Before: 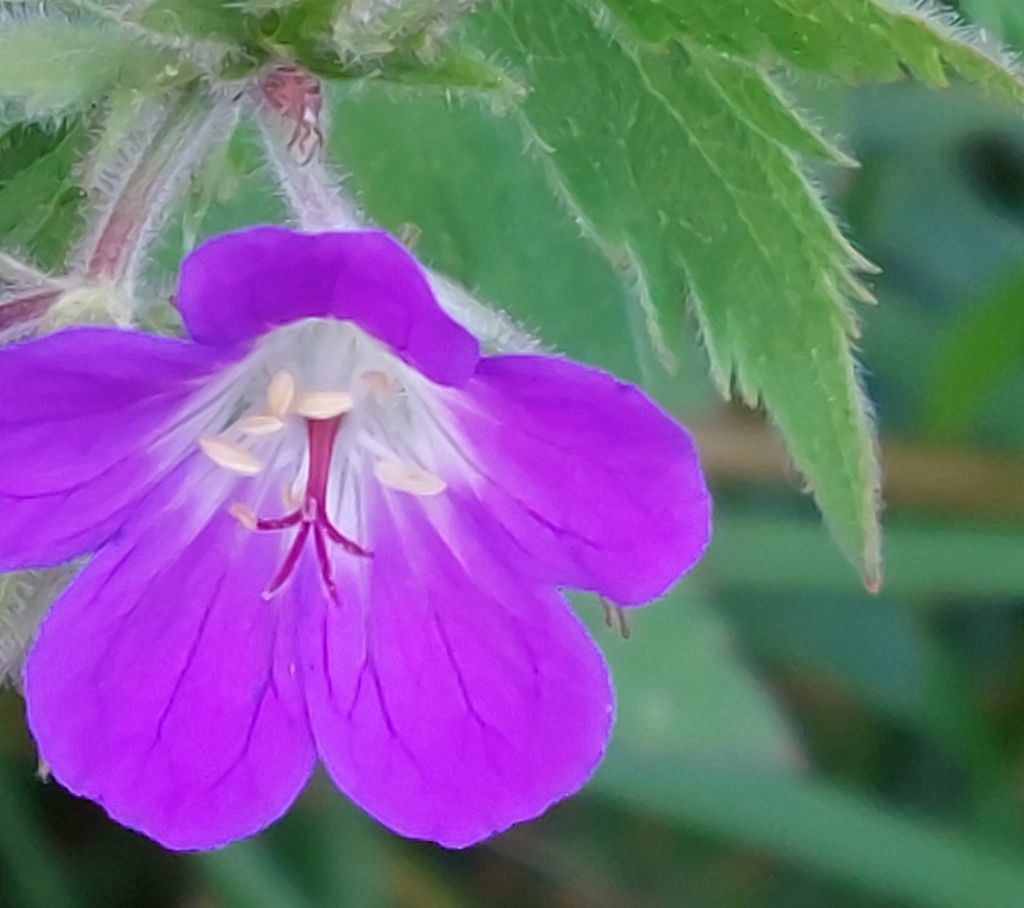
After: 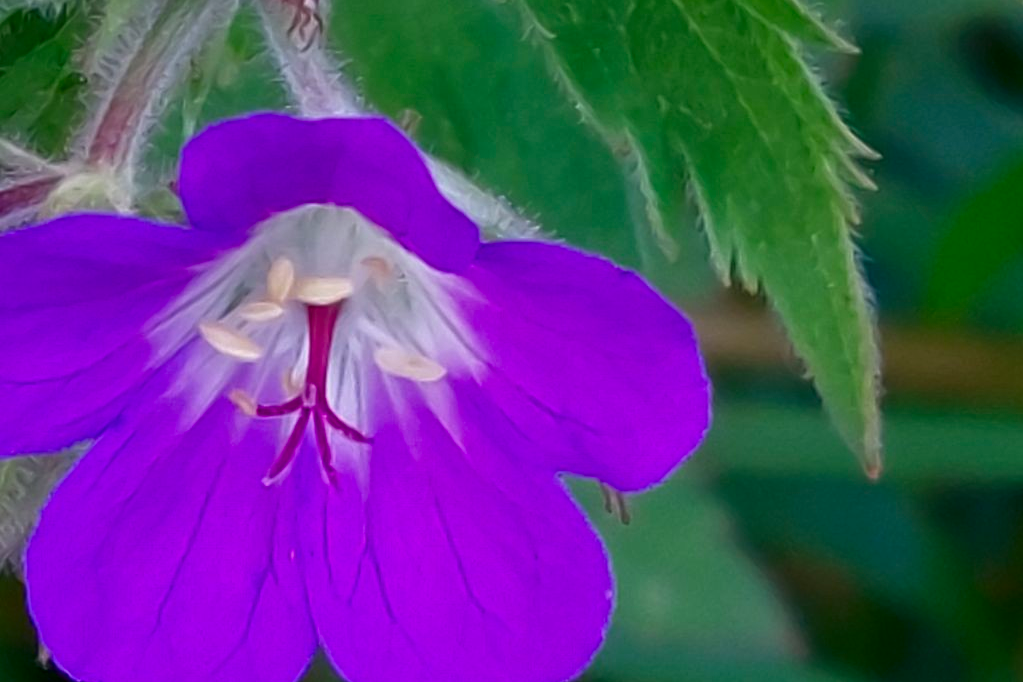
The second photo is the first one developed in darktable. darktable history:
crop and rotate: top 12.574%, bottom 12.26%
contrast brightness saturation: brightness -0.252, saturation 0.204
